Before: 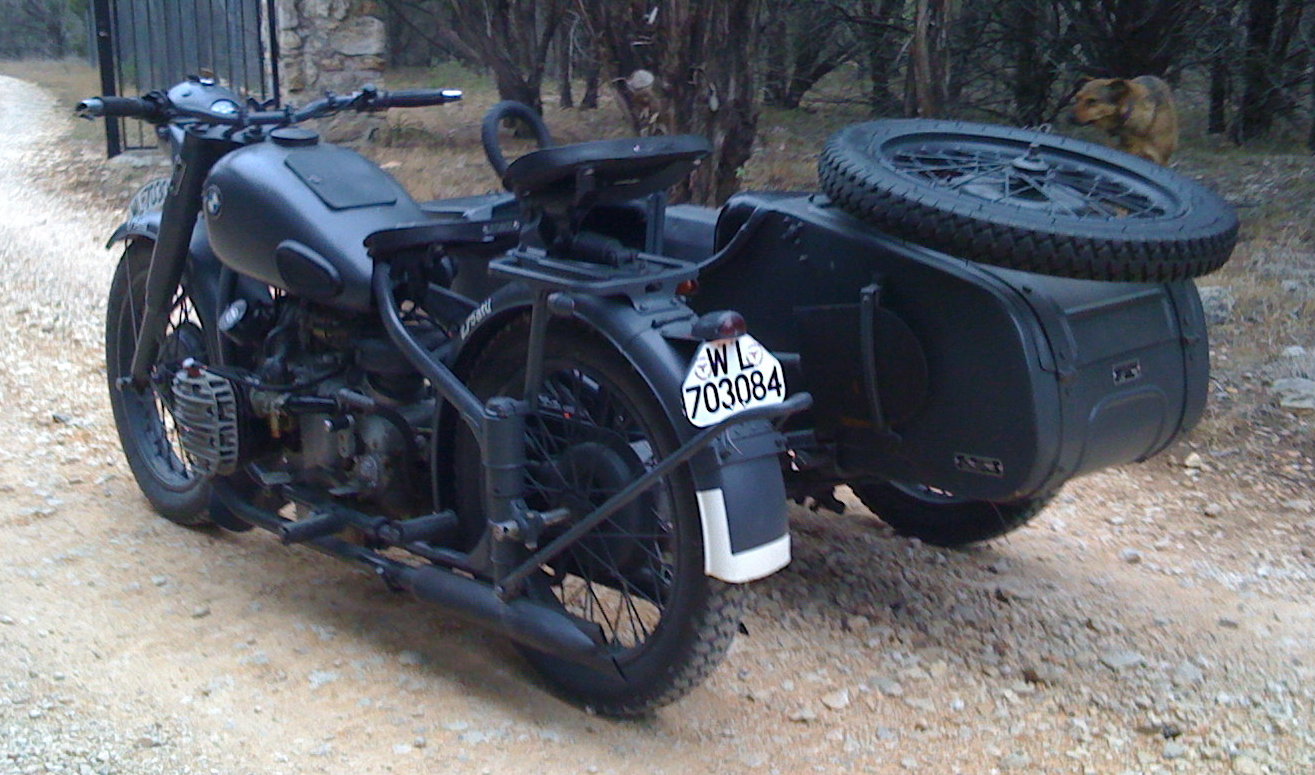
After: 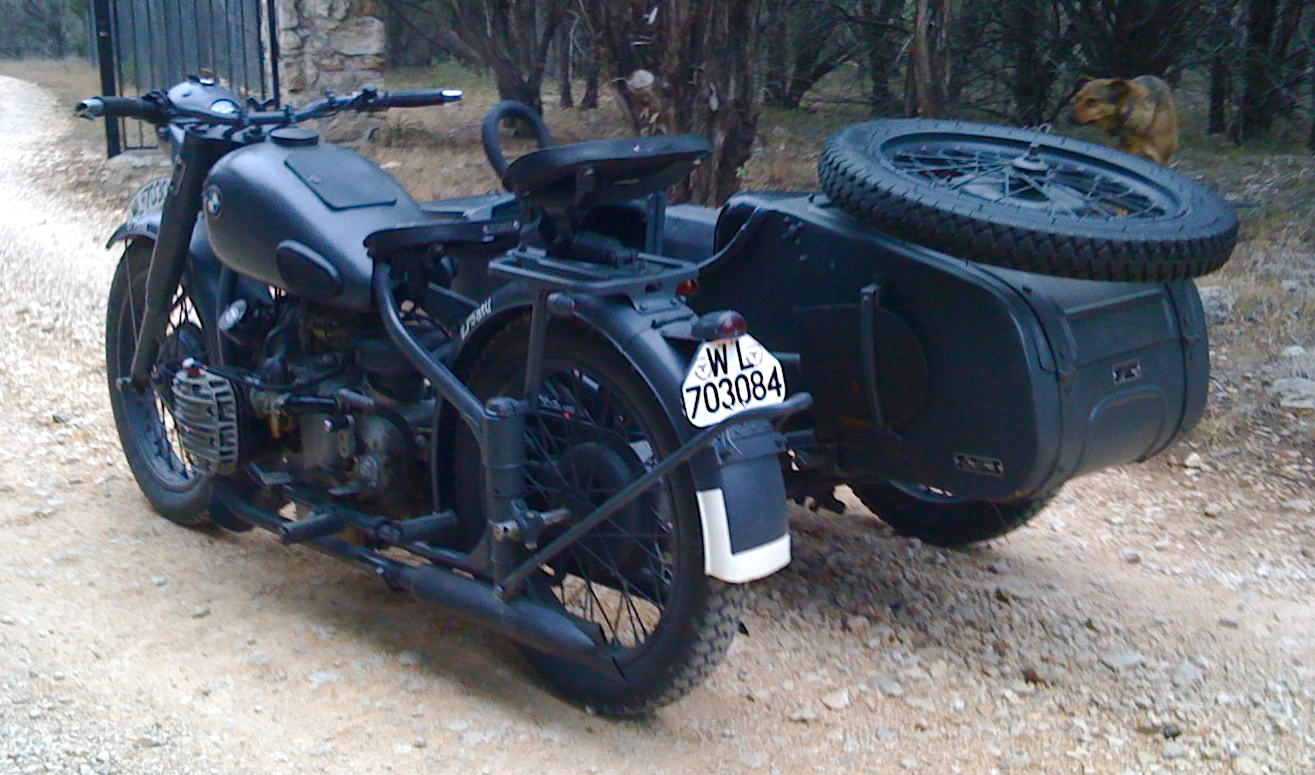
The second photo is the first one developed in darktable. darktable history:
color balance rgb: shadows lift › chroma 1%, shadows lift › hue 113°, highlights gain › chroma 0.2%, highlights gain › hue 333°, perceptual saturation grading › global saturation 20%, perceptual saturation grading › highlights -50%, perceptual saturation grading › shadows 25%, contrast -10%
tone equalizer: -8 EV -0.417 EV, -7 EV -0.389 EV, -6 EV -0.333 EV, -5 EV -0.222 EV, -3 EV 0.222 EV, -2 EV 0.333 EV, -1 EV 0.389 EV, +0 EV 0.417 EV, edges refinement/feathering 500, mask exposure compensation -1.57 EV, preserve details no
